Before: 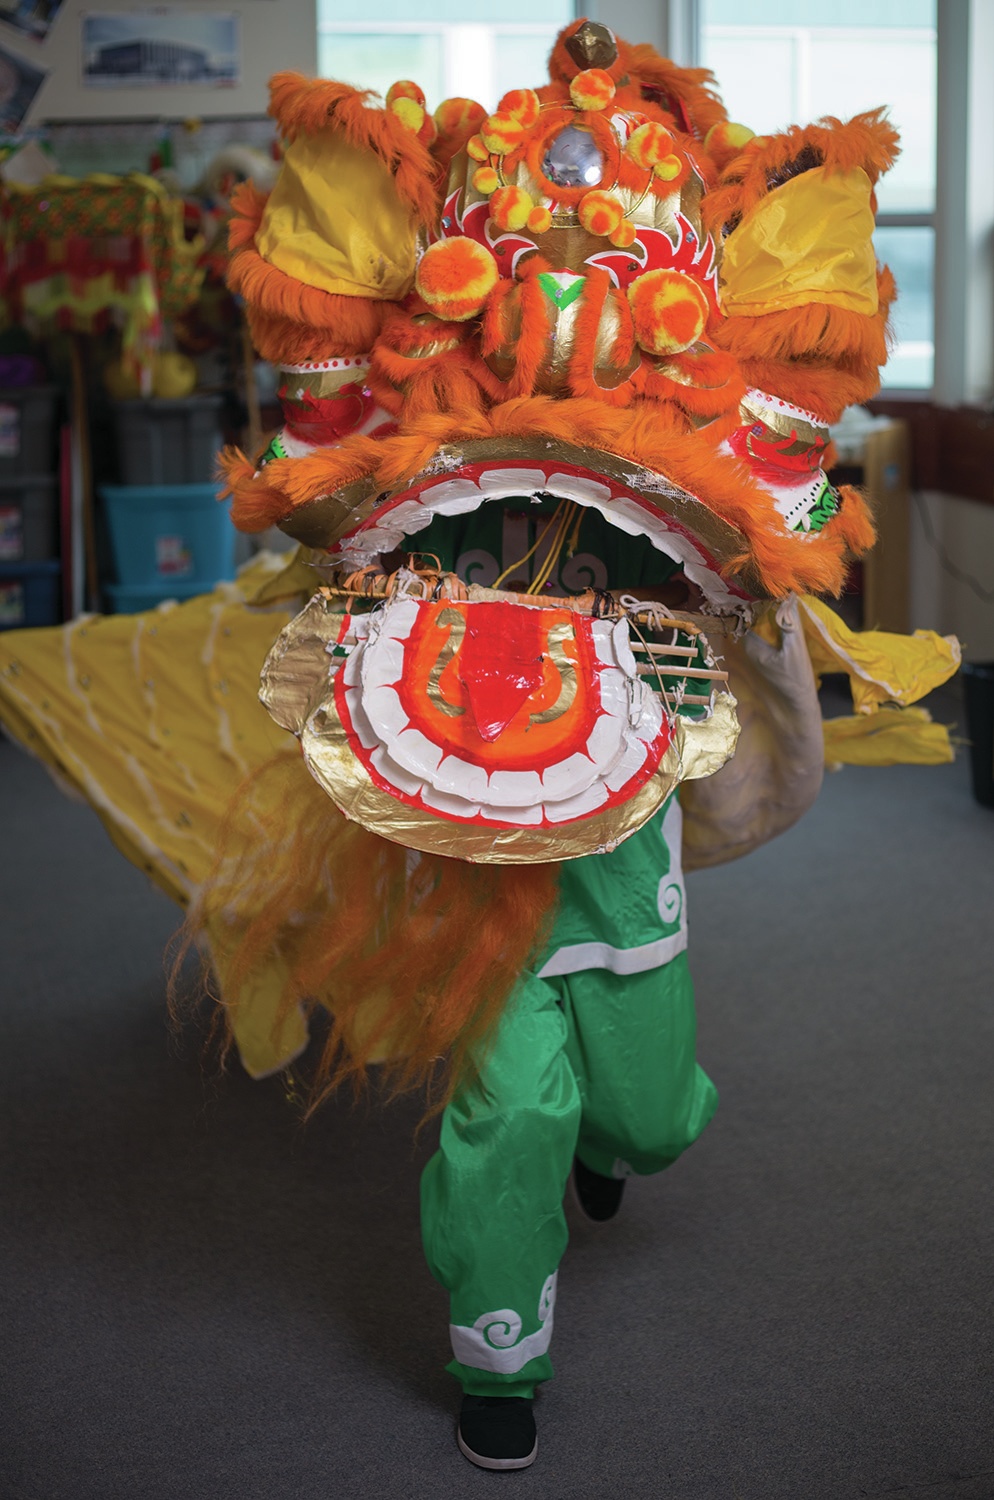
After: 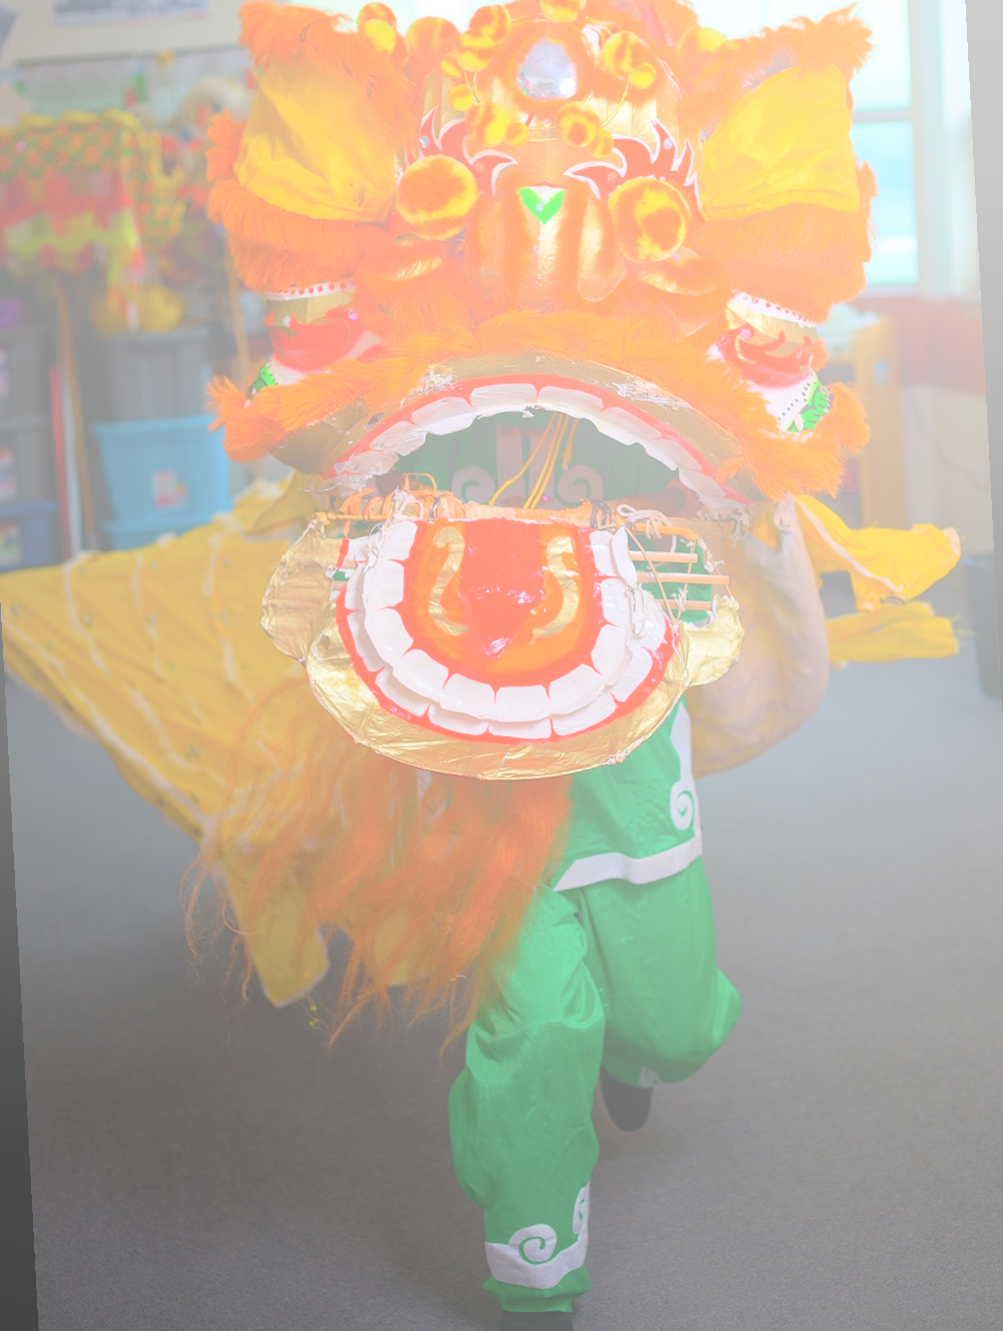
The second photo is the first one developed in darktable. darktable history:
rotate and perspective: rotation -3°, crop left 0.031, crop right 0.968, crop top 0.07, crop bottom 0.93
bloom: size 70%, threshold 25%, strength 70%
